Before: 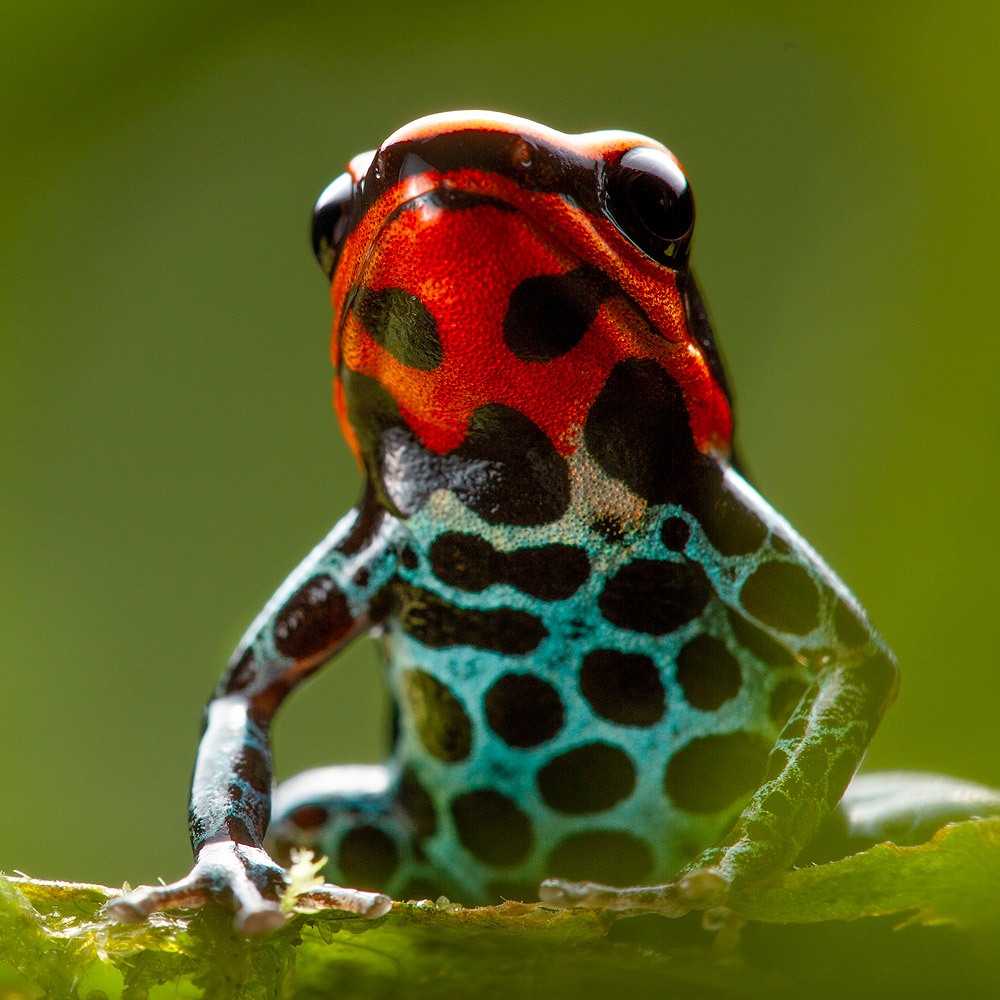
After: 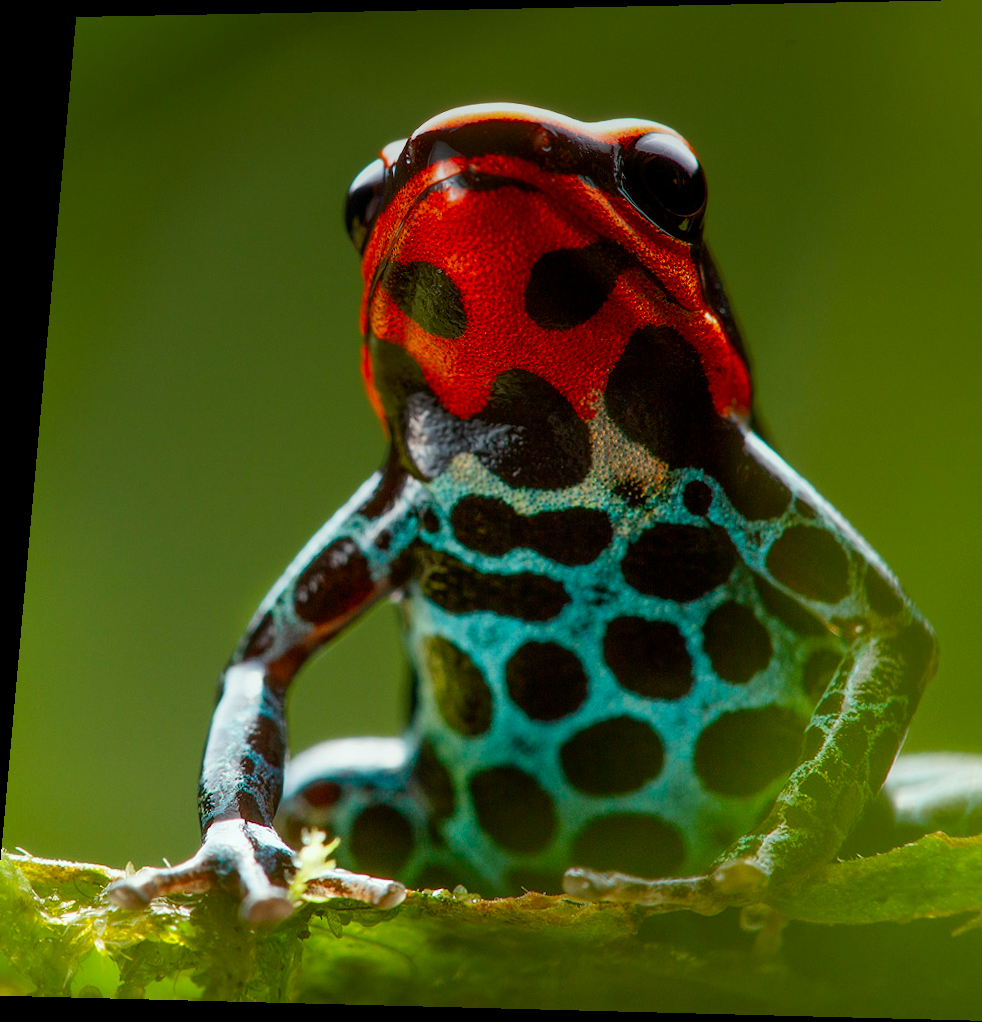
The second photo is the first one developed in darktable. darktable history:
crop and rotate: left 1.088%, right 8.807%
contrast brightness saturation: contrast 0.08, saturation 0.2
color calibration: illuminant Planckian (black body), x 0.351, y 0.352, temperature 4794.27 K
rotate and perspective: rotation 0.128°, lens shift (vertical) -0.181, lens shift (horizontal) -0.044, shear 0.001, automatic cropping off
graduated density: rotation -0.352°, offset 57.64
